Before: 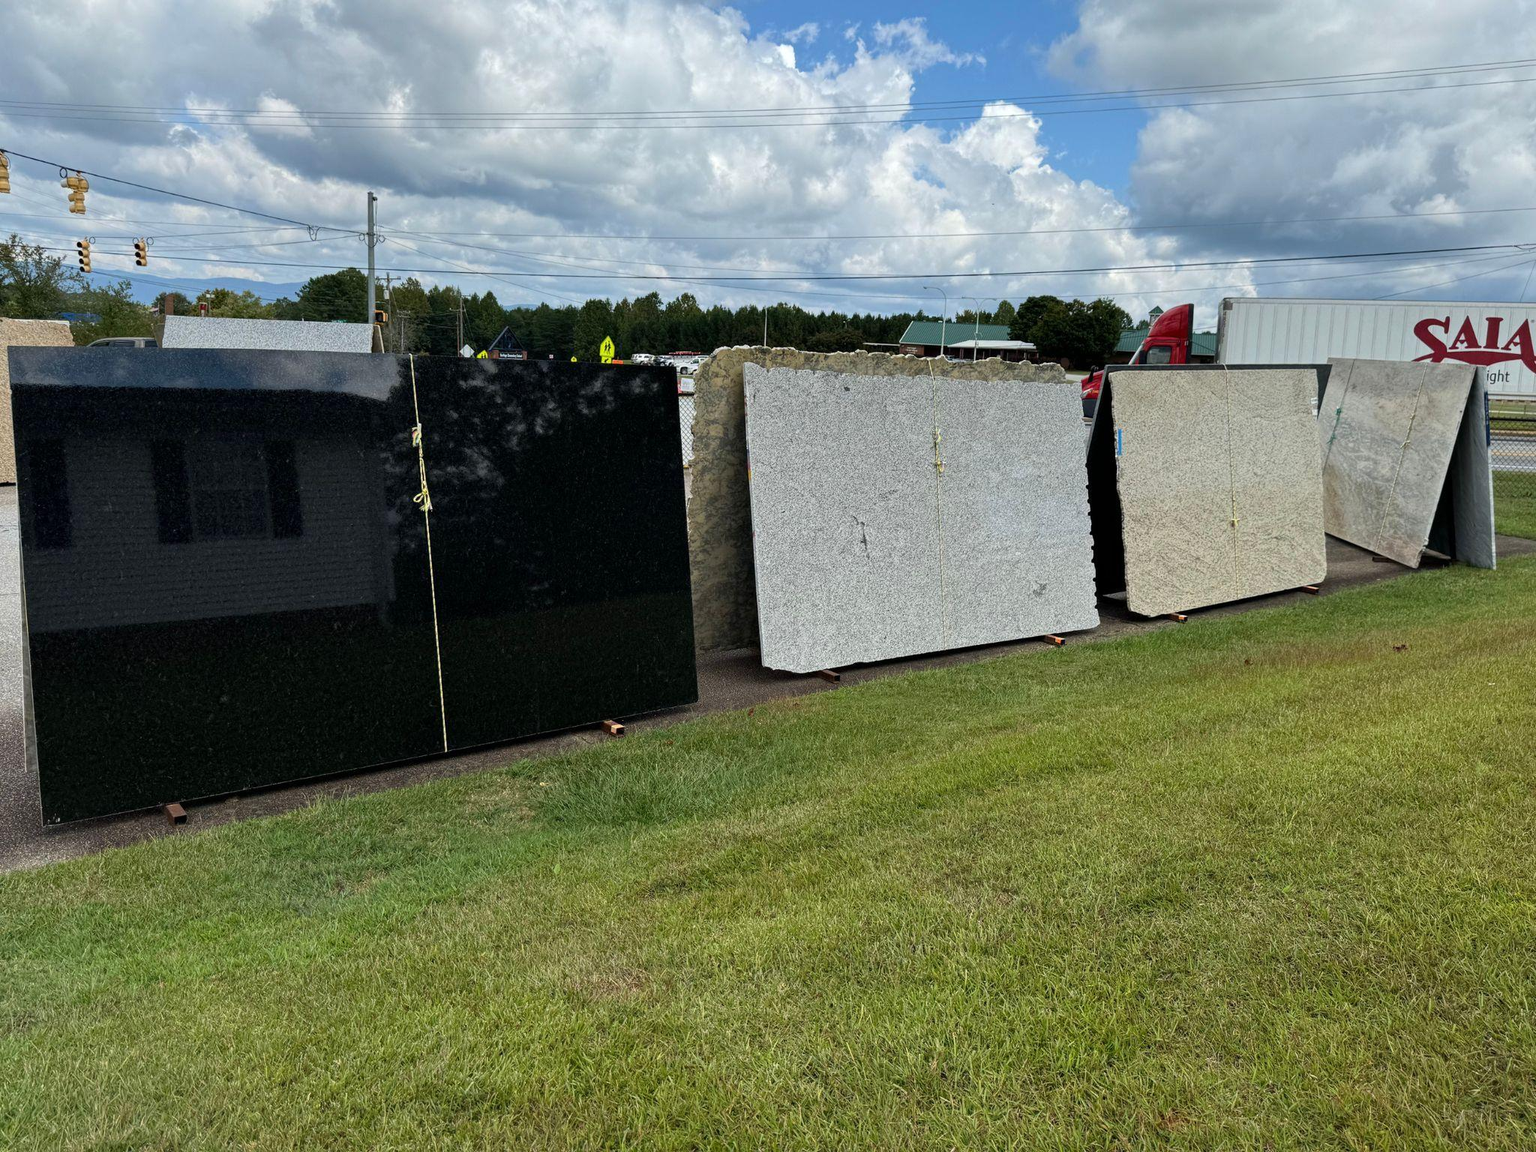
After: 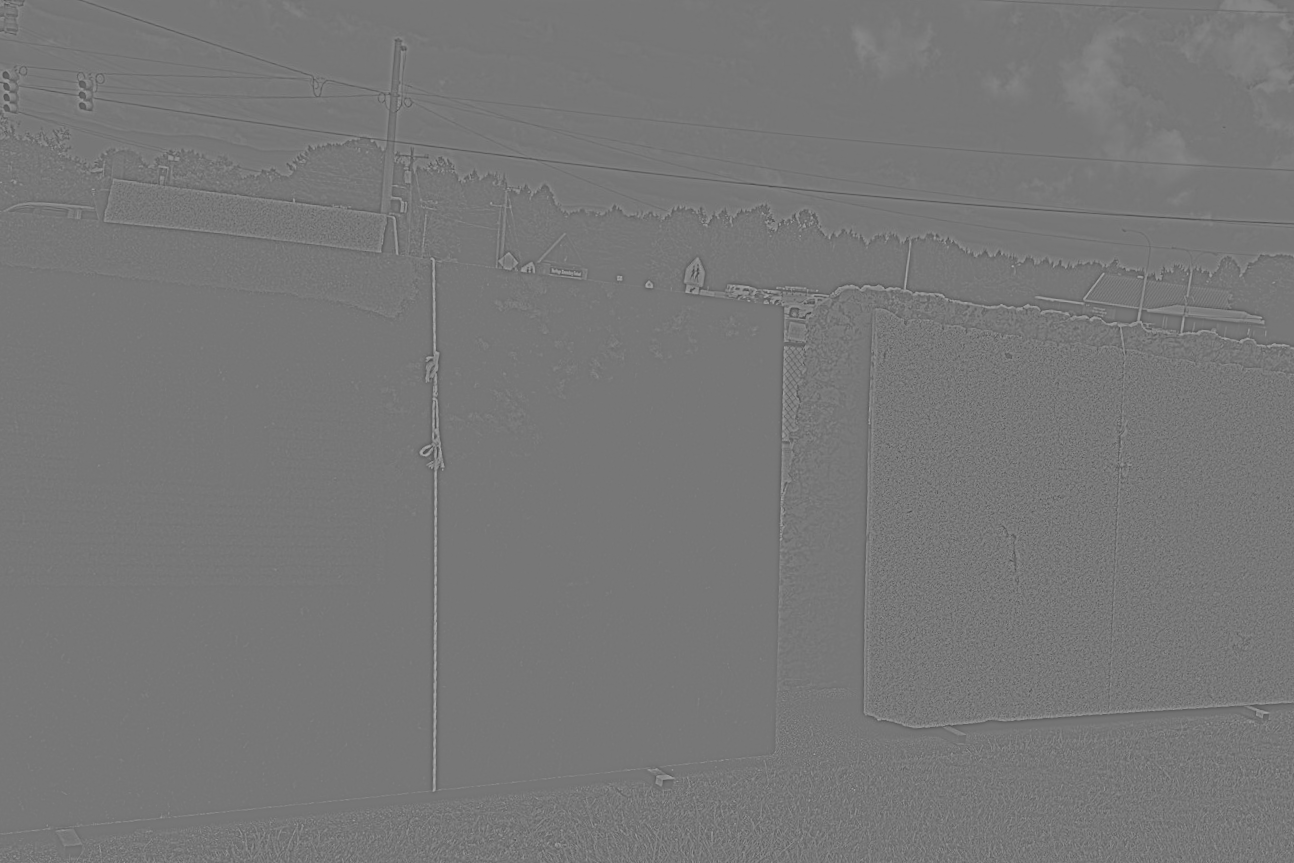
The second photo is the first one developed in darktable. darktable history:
tone equalizer: -8 EV -0.75 EV, -7 EV -0.7 EV, -6 EV -0.6 EV, -5 EV -0.4 EV, -3 EV 0.4 EV, -2 EV 0.6 EV, -1 EV 0.7 EV, +0 EV 0.75 EV, edges refinement/feathering 500, mask exposure compensation -1.57 EV, preserve details no
highpass: sharpness 5.84%, contrast boost 8.44%
crop and rotate: angle -4.99°, left 2.122%, top 6.945%, right 27.566%, bottom 30.519%
contrast brightness saturation: contrast -0.1, saturation -0.1
